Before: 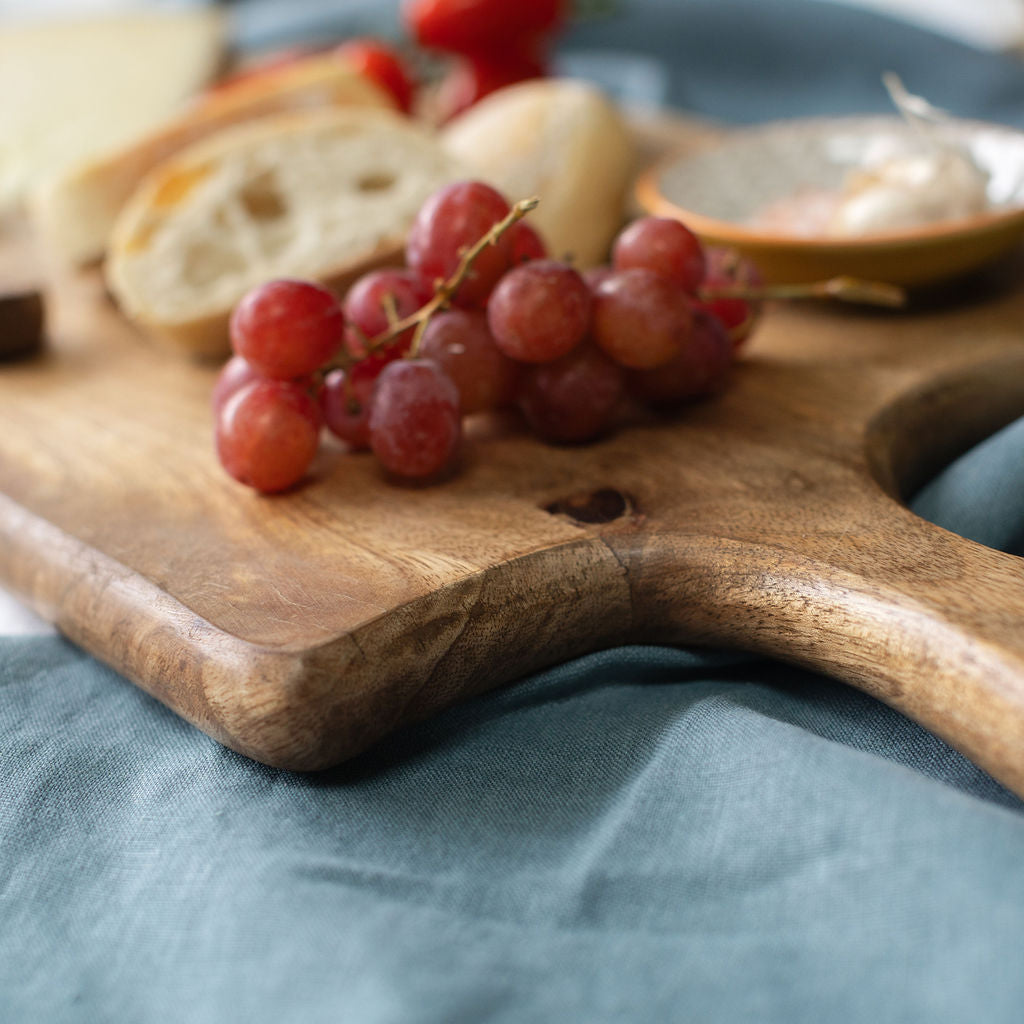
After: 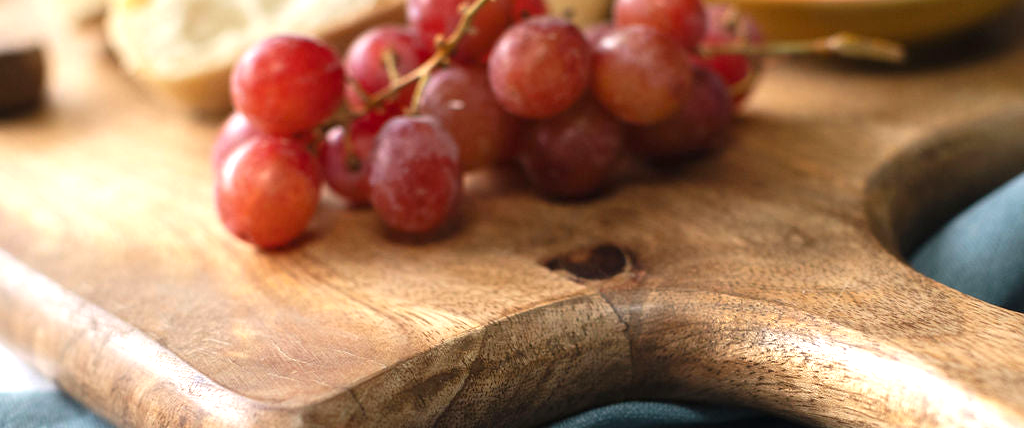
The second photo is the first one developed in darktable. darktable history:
crop and rotate: top 23.84%, bottom 34.294%
exposure: exposure 0.766 EV, compensate highlight preservation false
